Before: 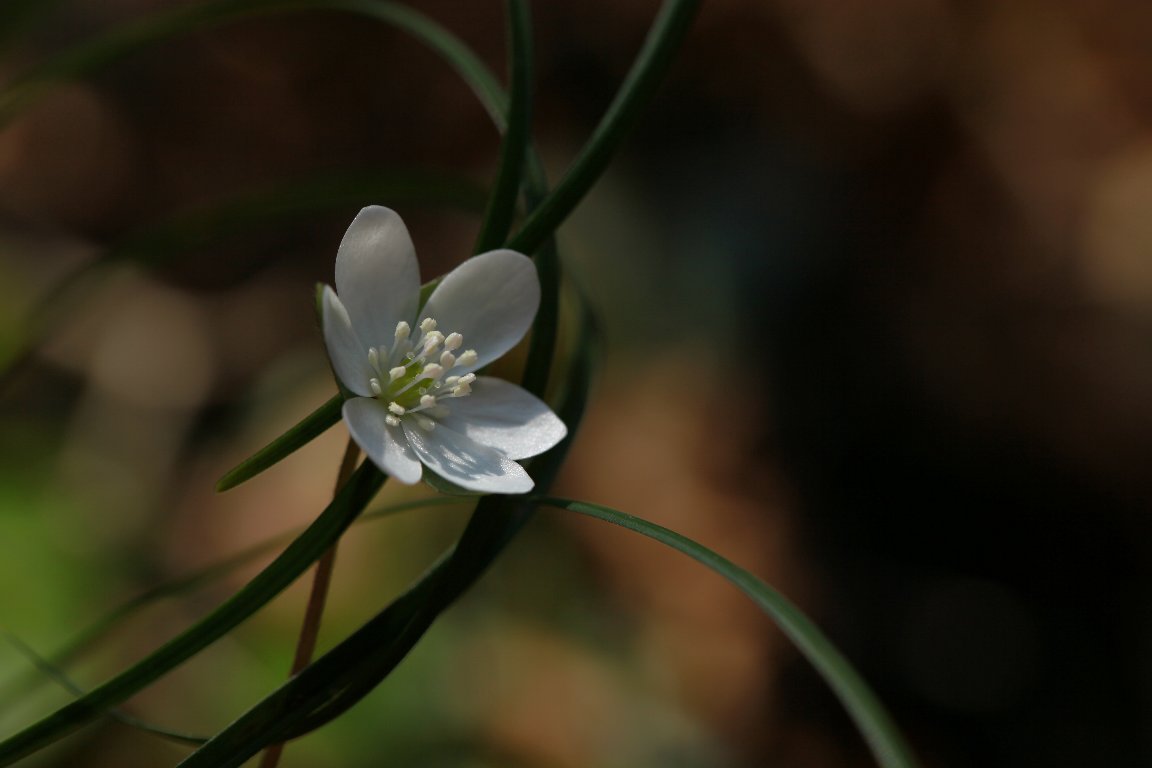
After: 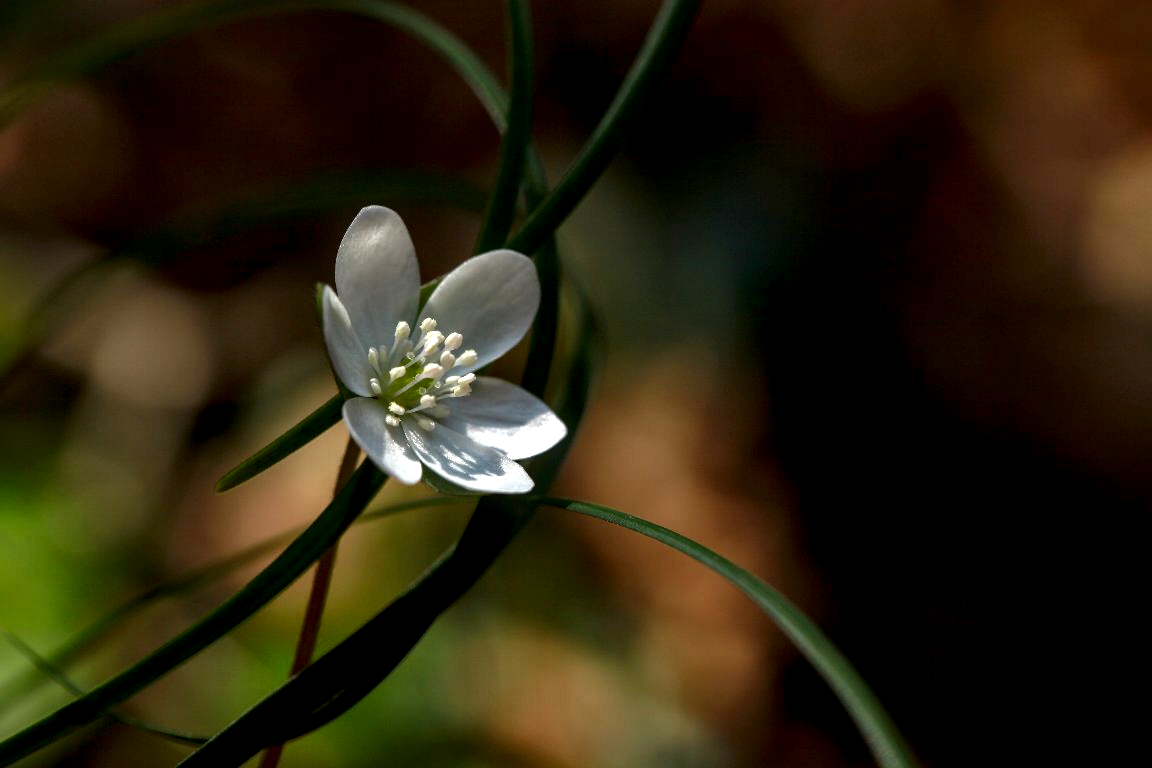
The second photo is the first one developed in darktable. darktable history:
contrast brightness saturation: brightness -0.22, saturation 0.077
local contrast: highlights 24%, detail 150%
exposure: black level correction 0, exposure 1.001 EV, compensate highlight preservation false
